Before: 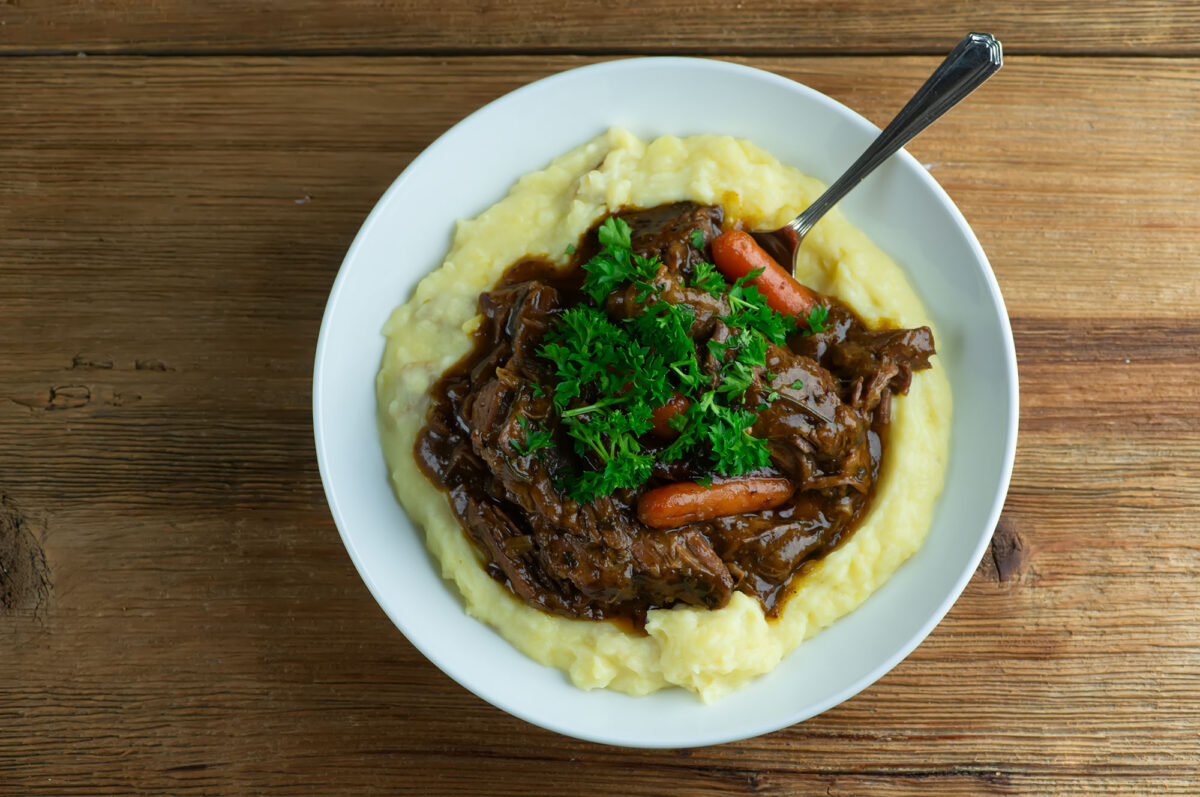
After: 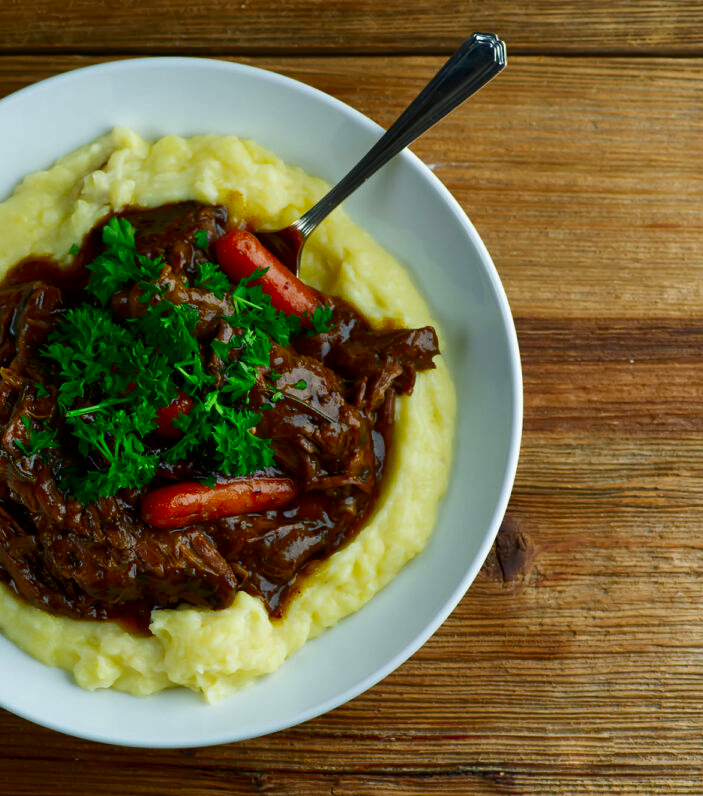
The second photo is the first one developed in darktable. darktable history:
contrast brightness saturation: brightness -0.25, saturation 0.2
crop: left 41.402%
vibrance: on, module defaults
shadows and highlights: low approximation 0.01, soften with gaussian
